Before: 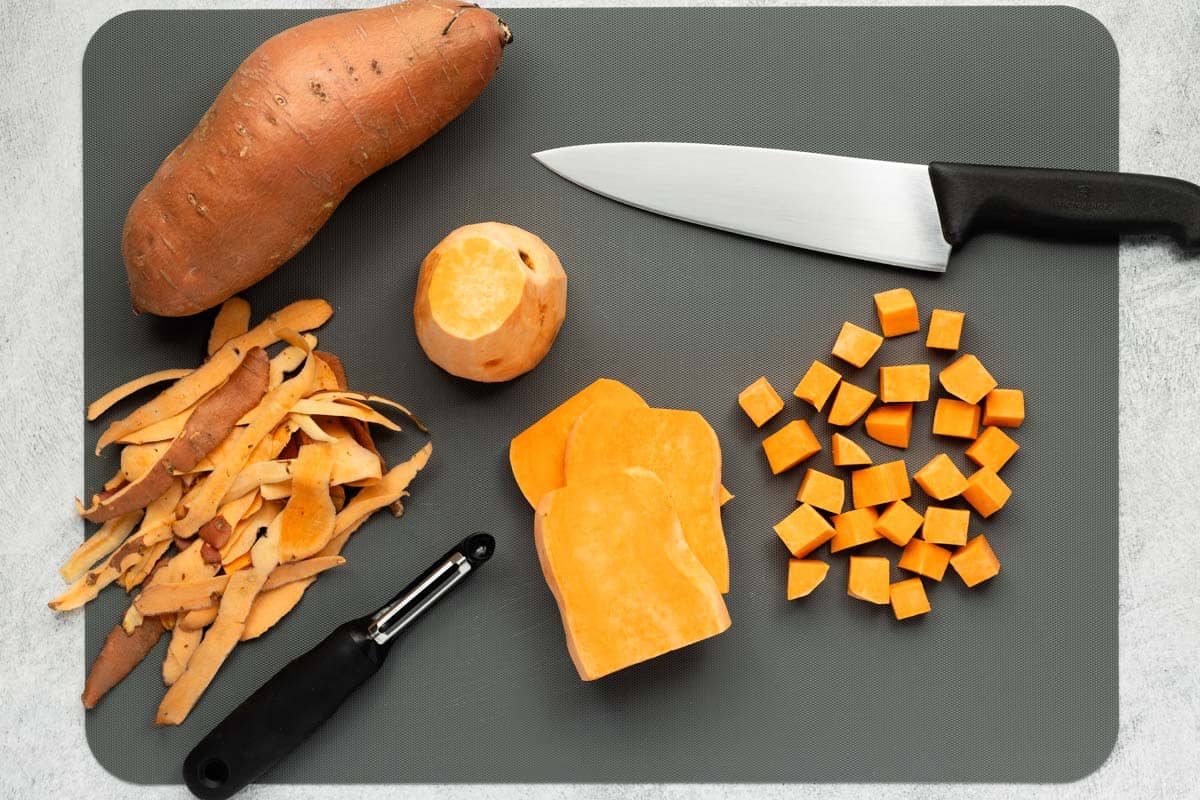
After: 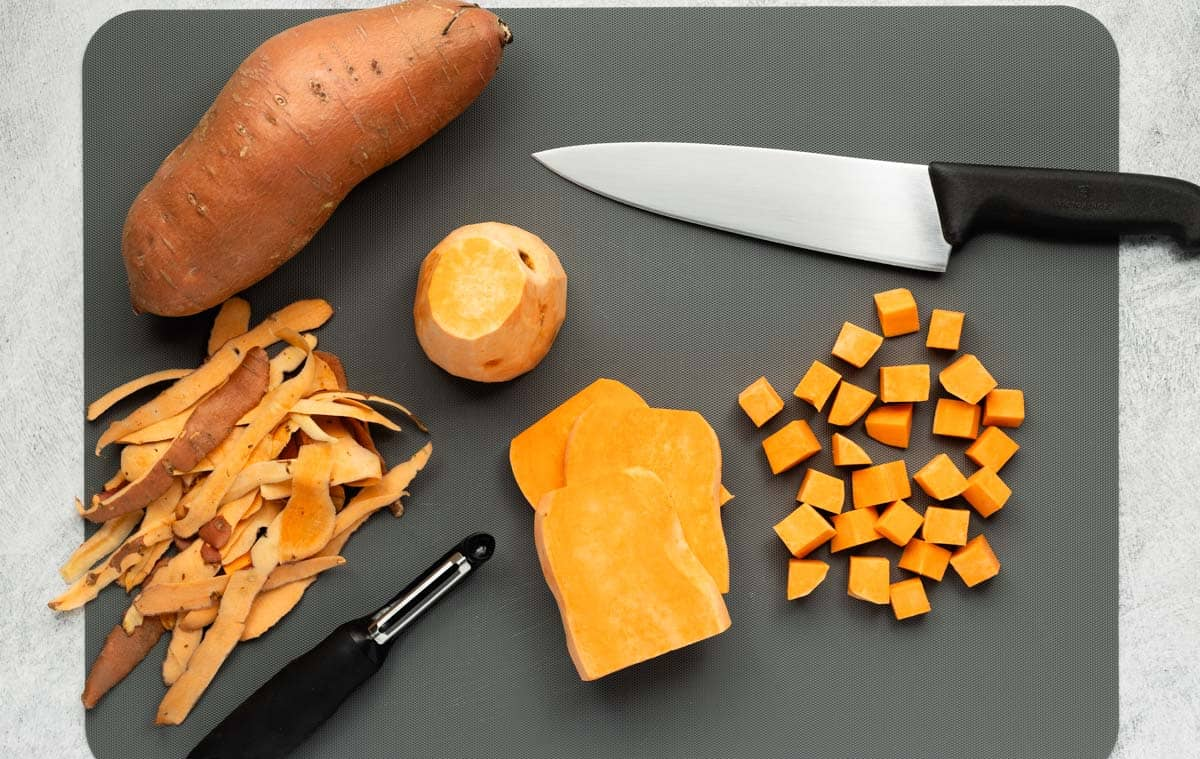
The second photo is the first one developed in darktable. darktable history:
crop and rotate: top 0.002%, bottom 5.056%
